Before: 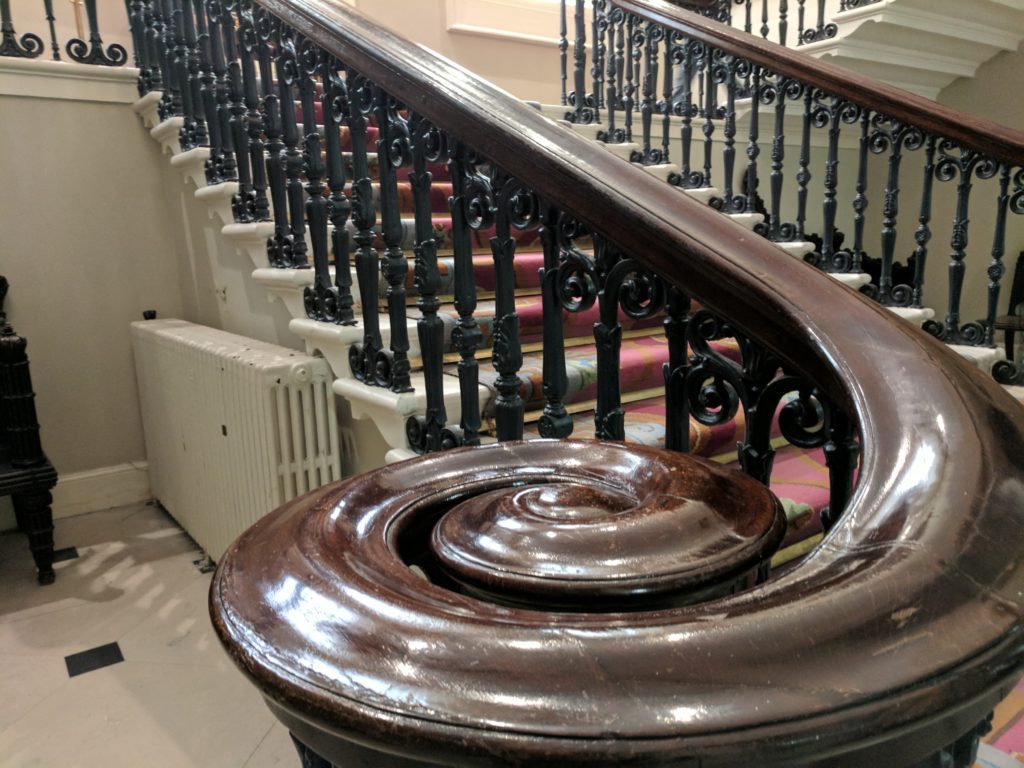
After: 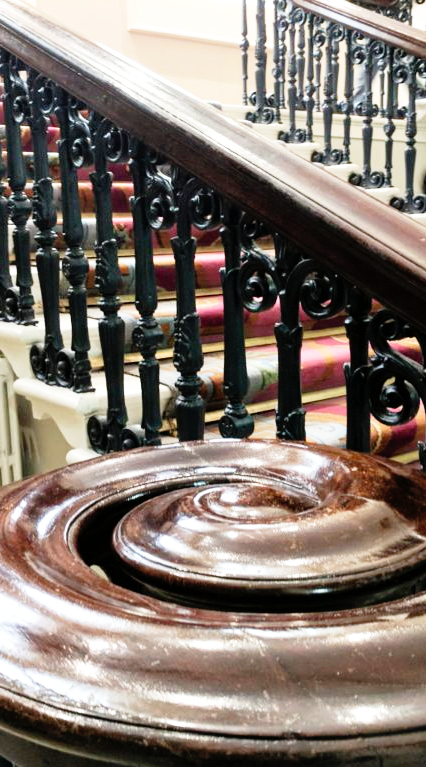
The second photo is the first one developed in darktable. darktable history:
base curve: curves: ch0 [(0, 0) (0.012, 0.01) (0.073, 0.168) (0.31, 0.711) (0.645, 0.957) (1, 1)], preserve colors none
shadows and highlights: shadows 30.86, highlights 0, soften with gaussian
crop: left 31.229%, right 27.105%
